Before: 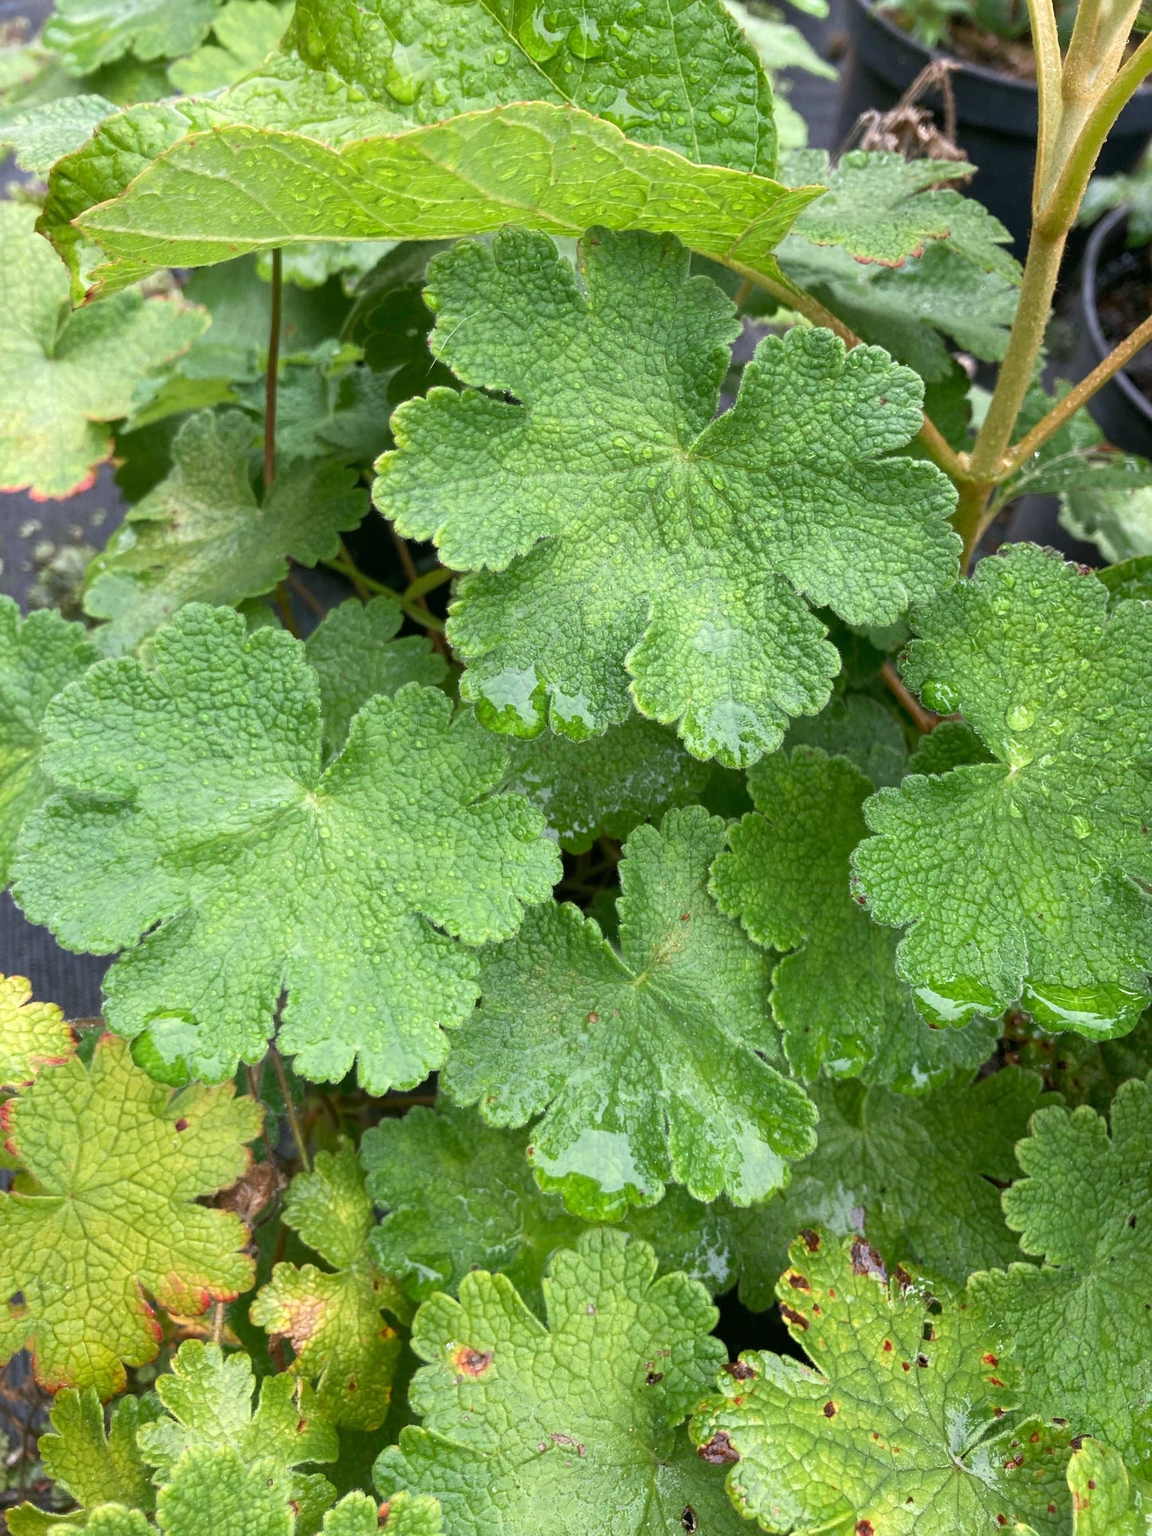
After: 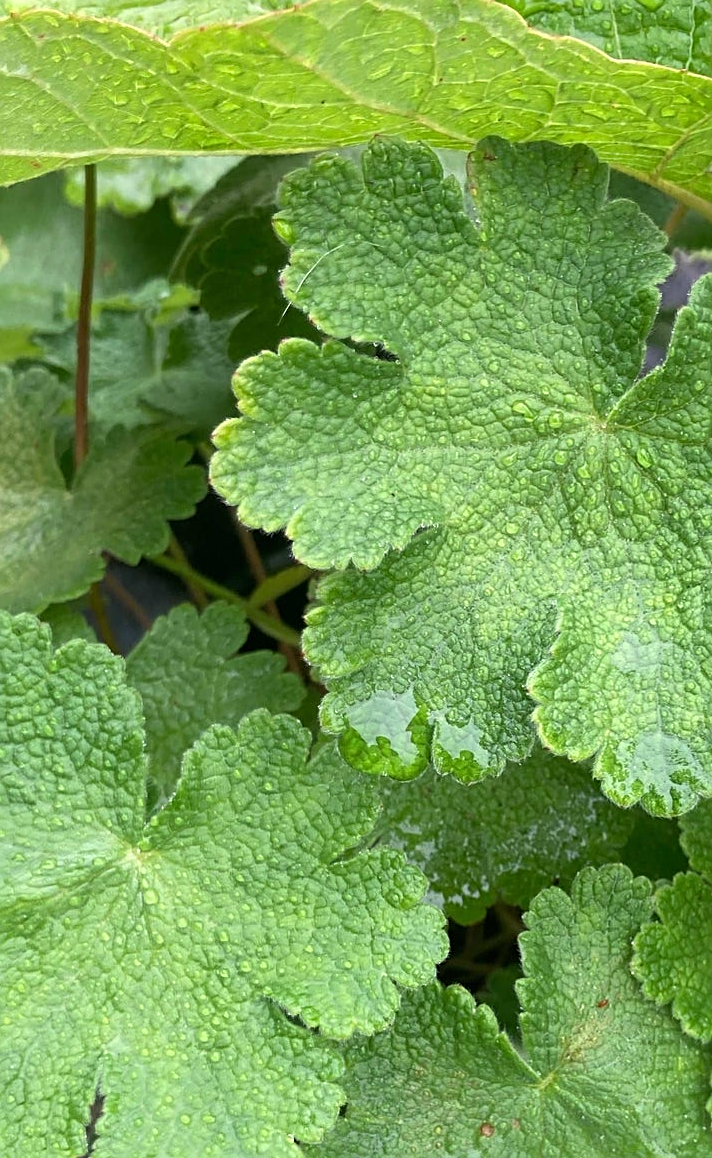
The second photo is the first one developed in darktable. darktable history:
sharpen: on, module defaults
color balance: on, module defaults
crop: left 17.835%, top 7.675%, right 32.881%, bottom 32.213%
